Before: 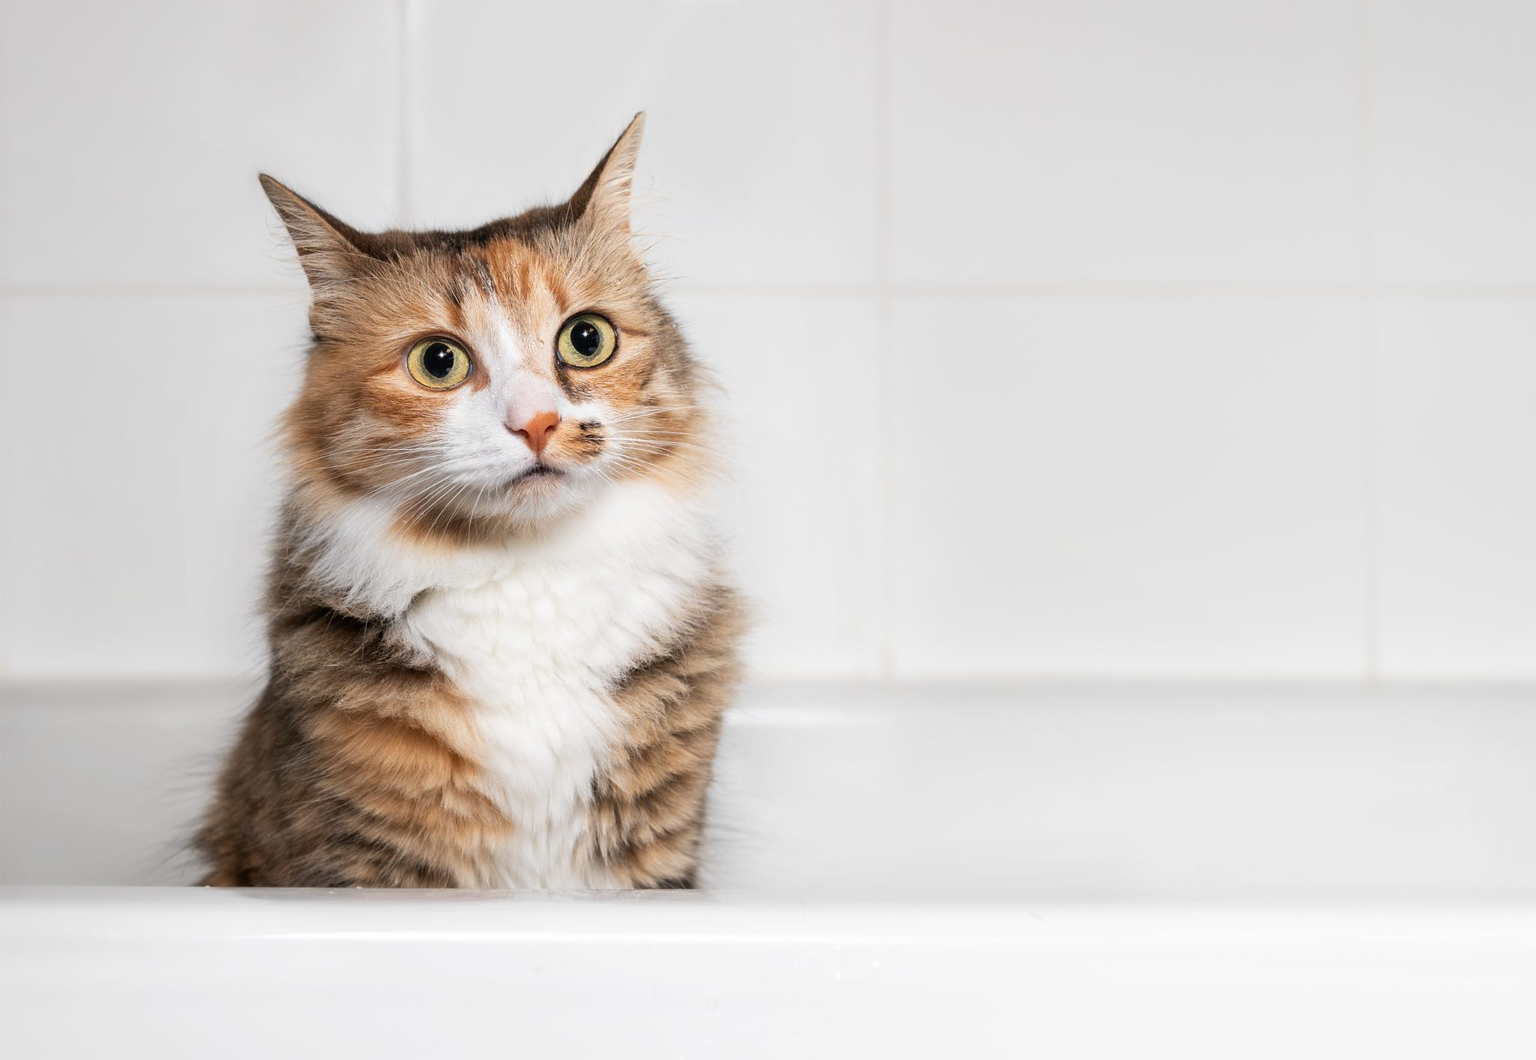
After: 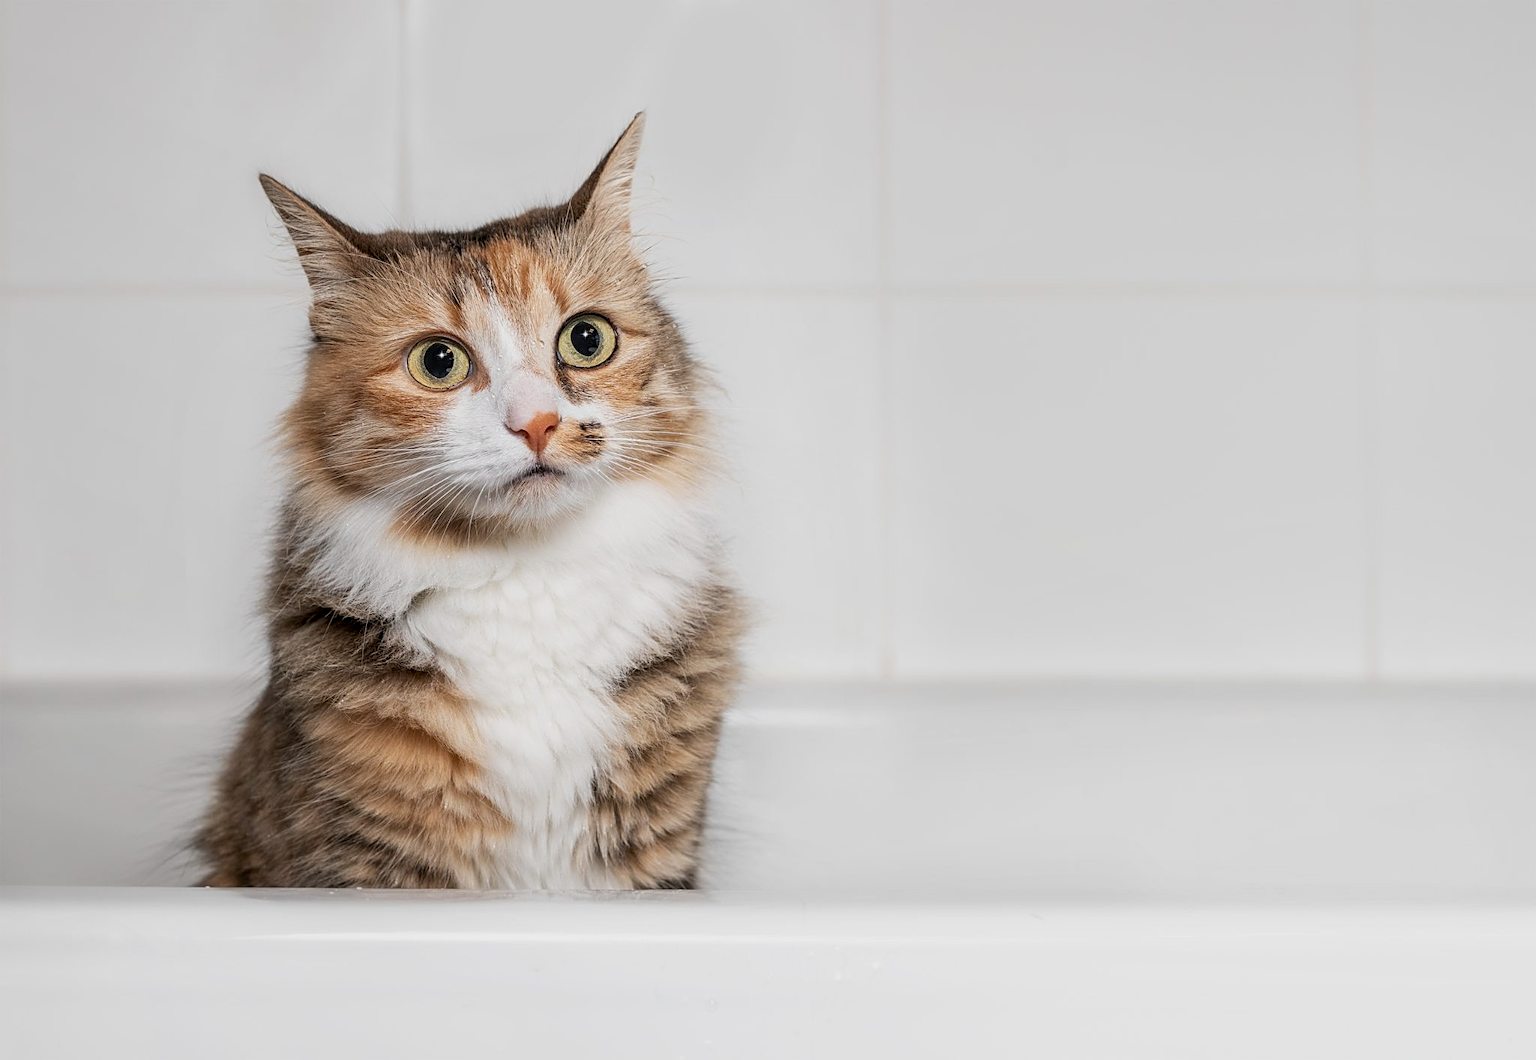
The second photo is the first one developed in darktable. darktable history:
color balance: contrast -15%
local contrast: on, module defaults
sharpen: on, module defaults
